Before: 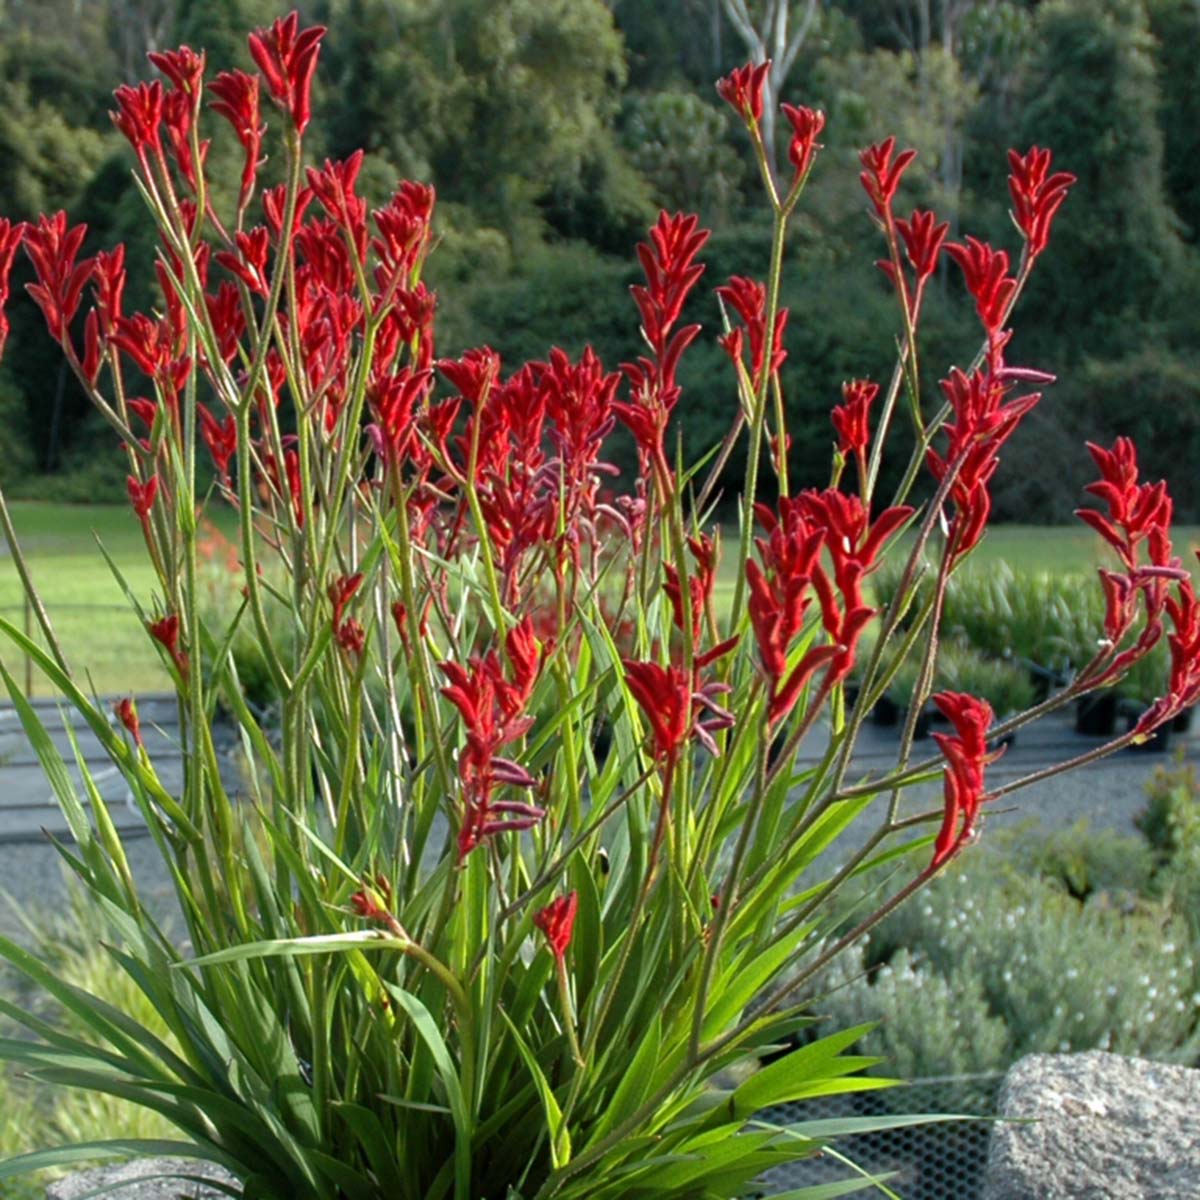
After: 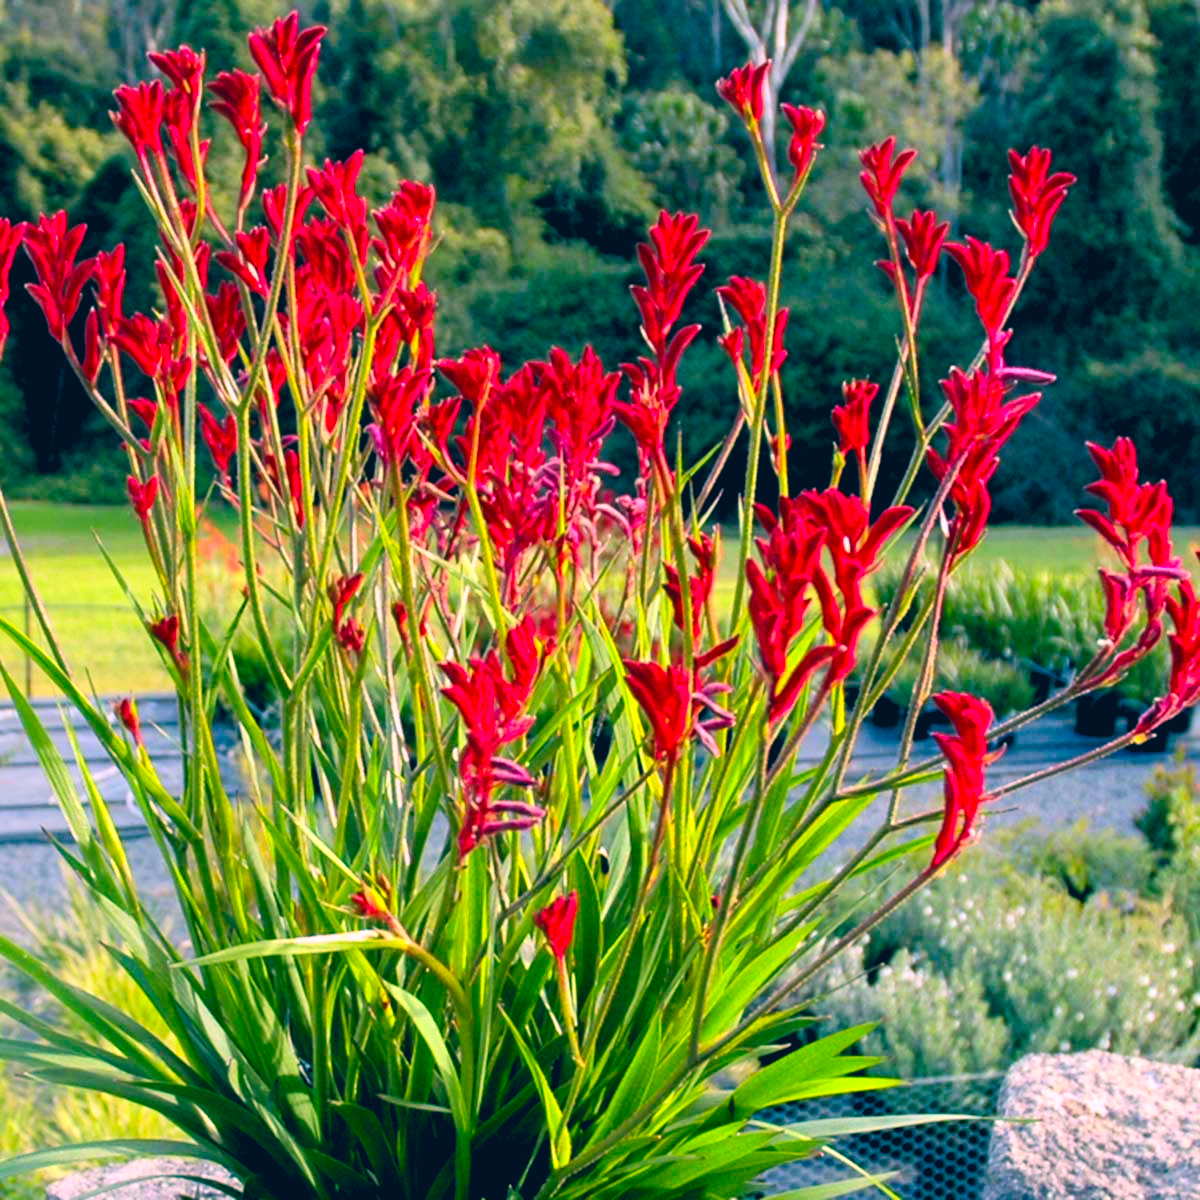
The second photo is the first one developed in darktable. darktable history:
rgb levels: levels [[0.01, 0.419, 0.839], [0, 0.5, 1], [0, 0.5, 1]]
contrast brightness saturation: contrast 0.2, brightness 0.16, saturation 0.22
color correction: highlights a* 17.03, highlights b* 0.205, shadows a* -15.38, shadows b* -14.56, saturation 1.5
